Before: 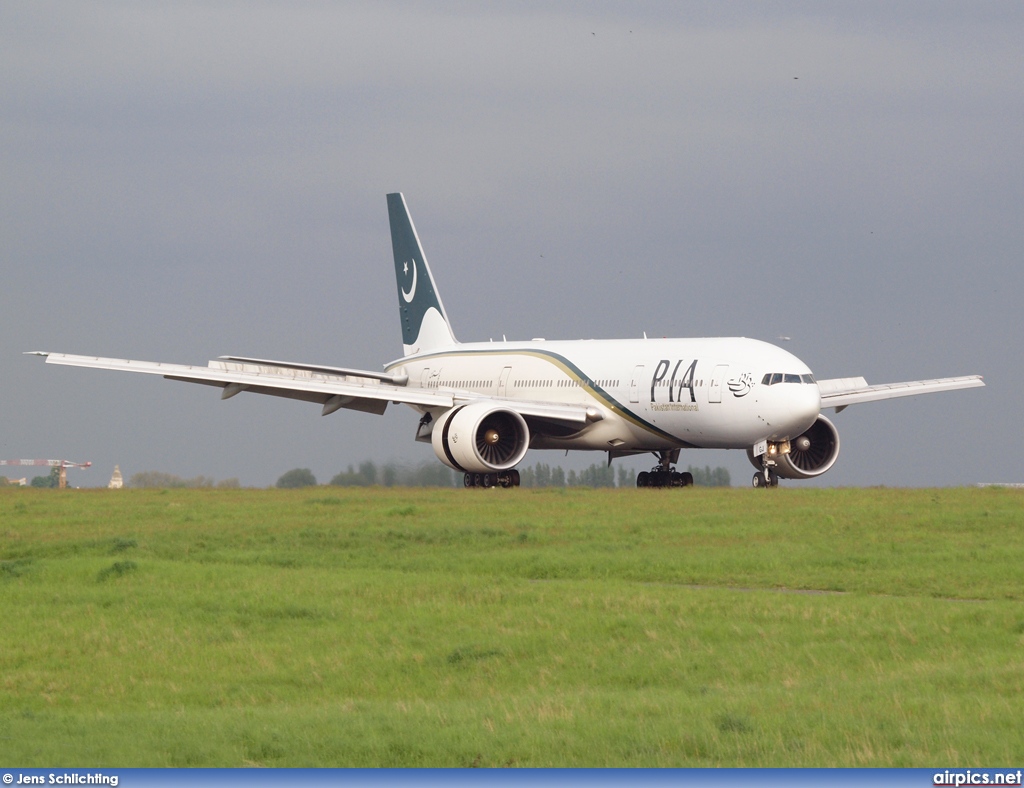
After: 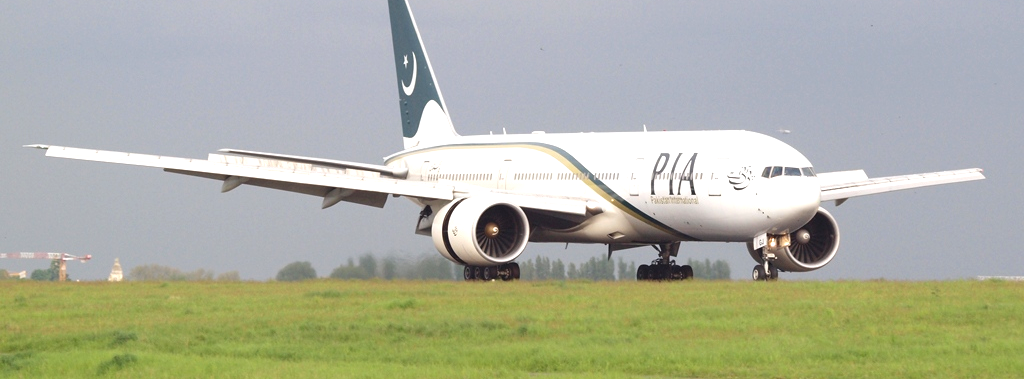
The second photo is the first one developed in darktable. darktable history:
crop and rotate: top 26.468%, bottom 25.318%
exposure: black level correction -0.001, exposure 0.545 EV, compensate highlight preservation false
